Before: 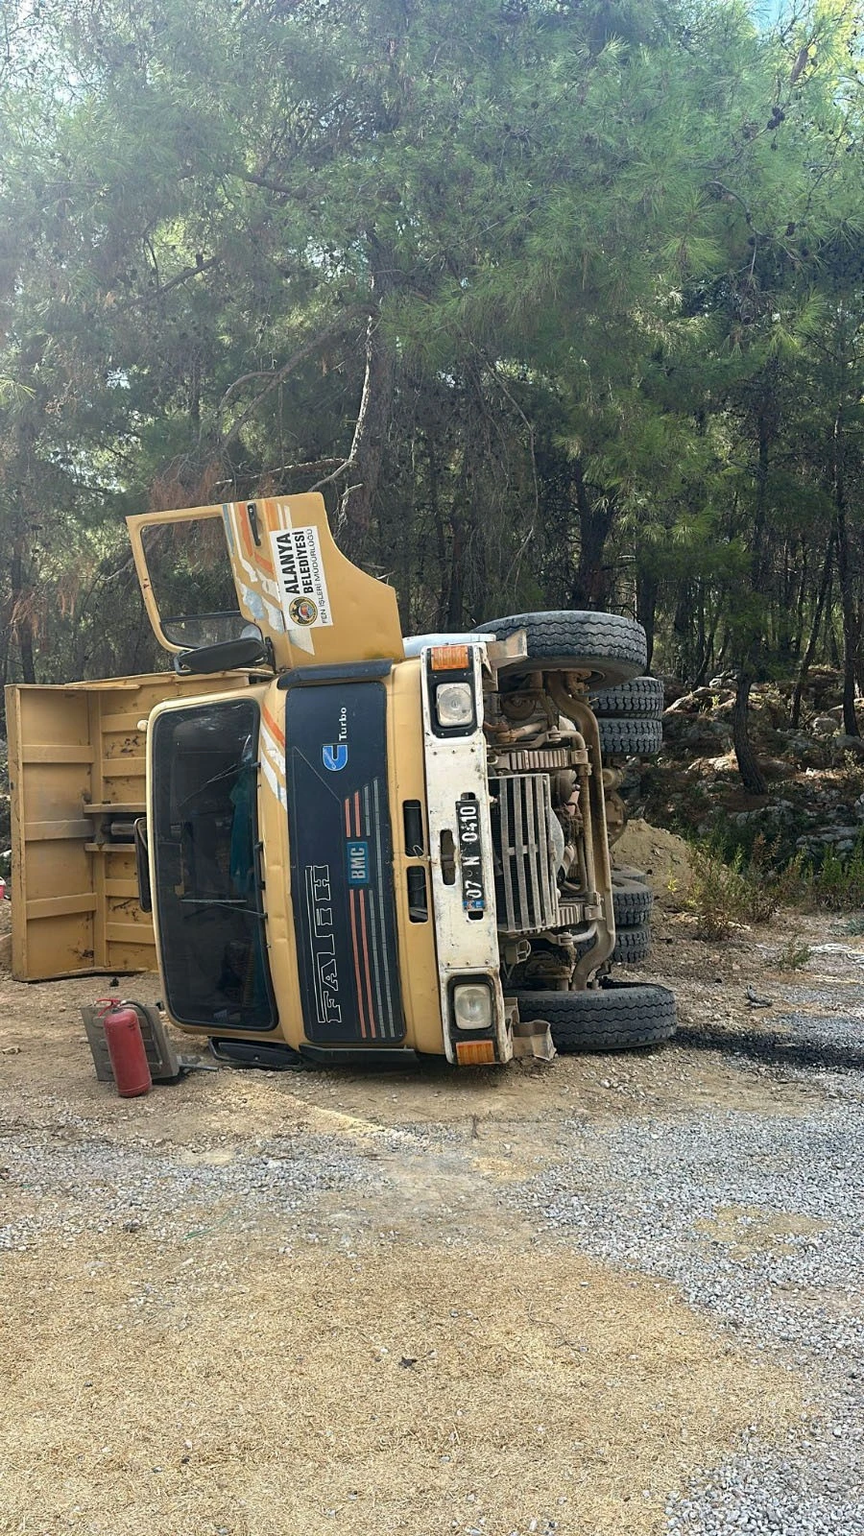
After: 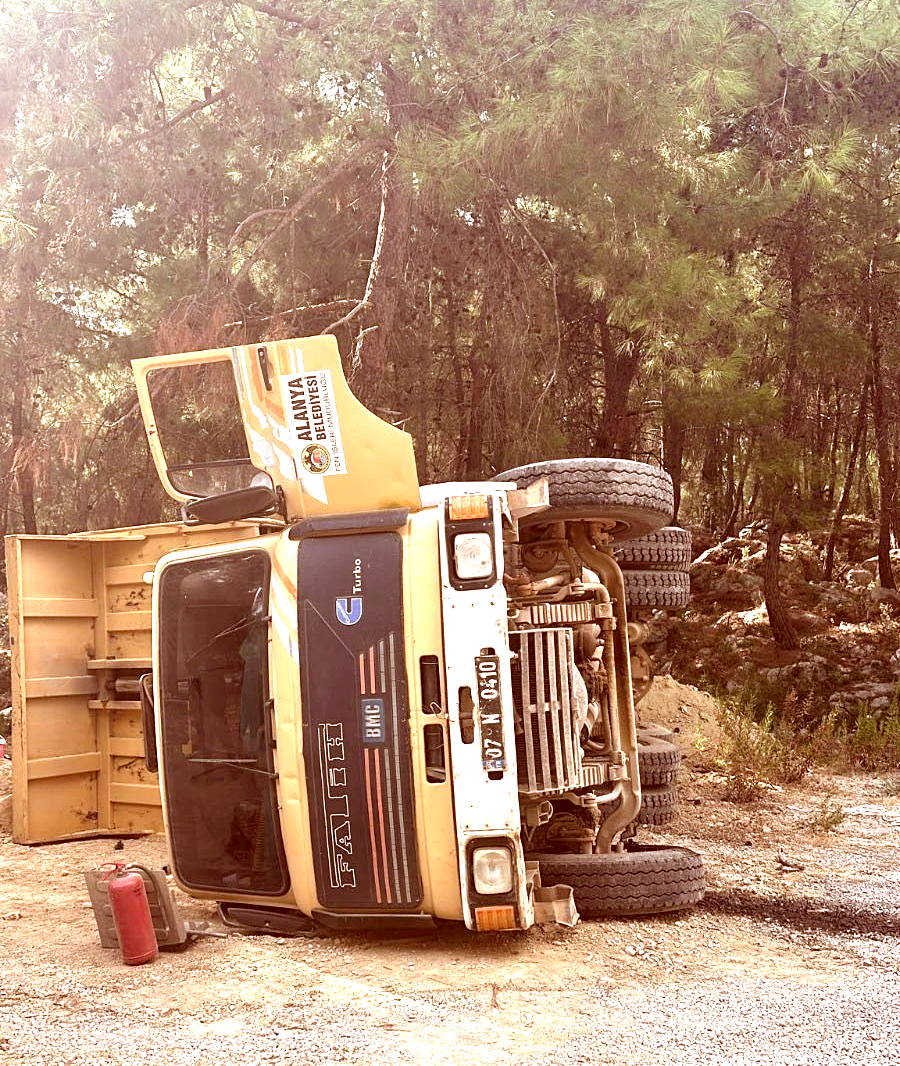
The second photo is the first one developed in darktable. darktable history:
exposure: black level correction 0, exposure 1.2 EV, compensate highlight preservation false
color correction: highlights a* 9.03, highlights b* 8.71, shadows a* 40, shadows b* 40, saturation 0.8
crop: top 11.166%, bottom 22.168%
